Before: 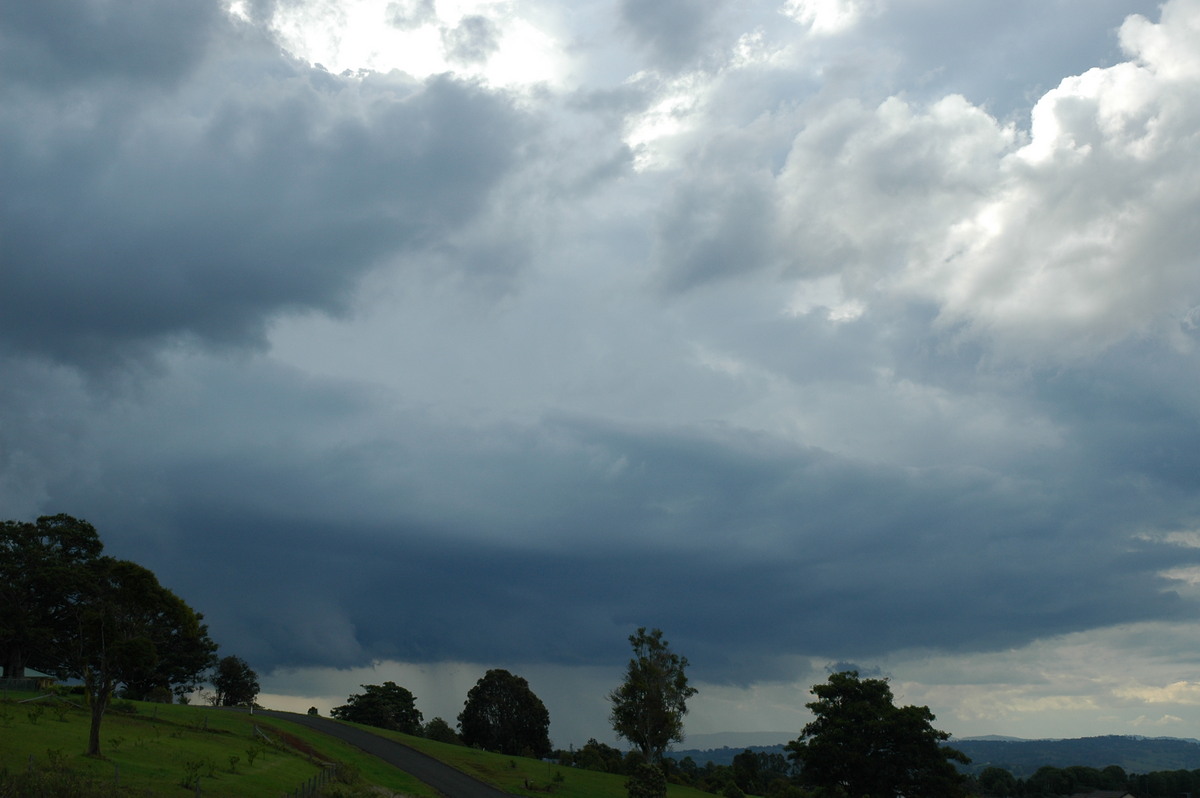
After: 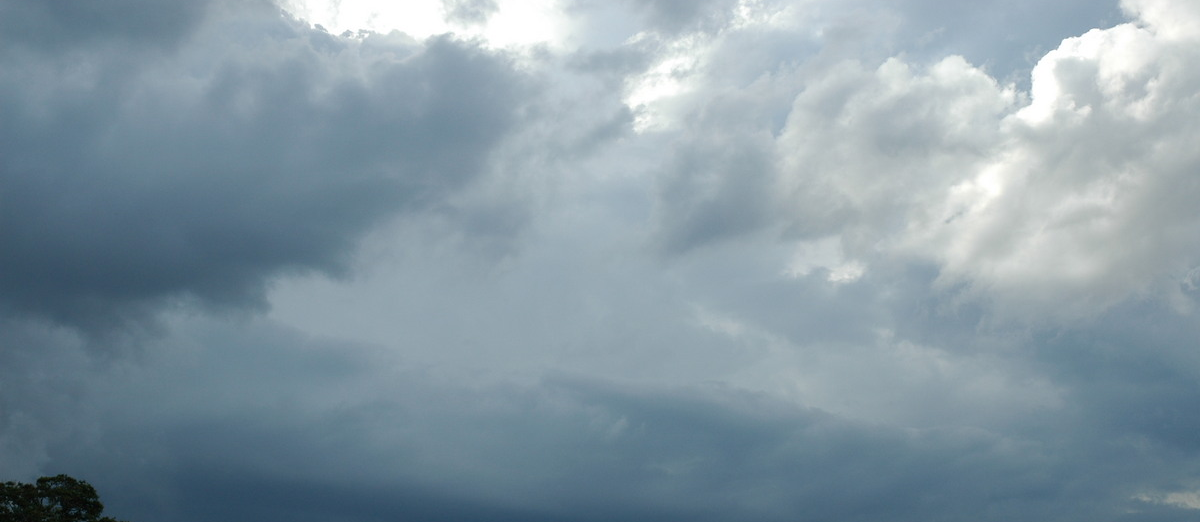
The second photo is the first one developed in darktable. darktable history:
crop and rotate: top 4.955%, bottom 29.581%
